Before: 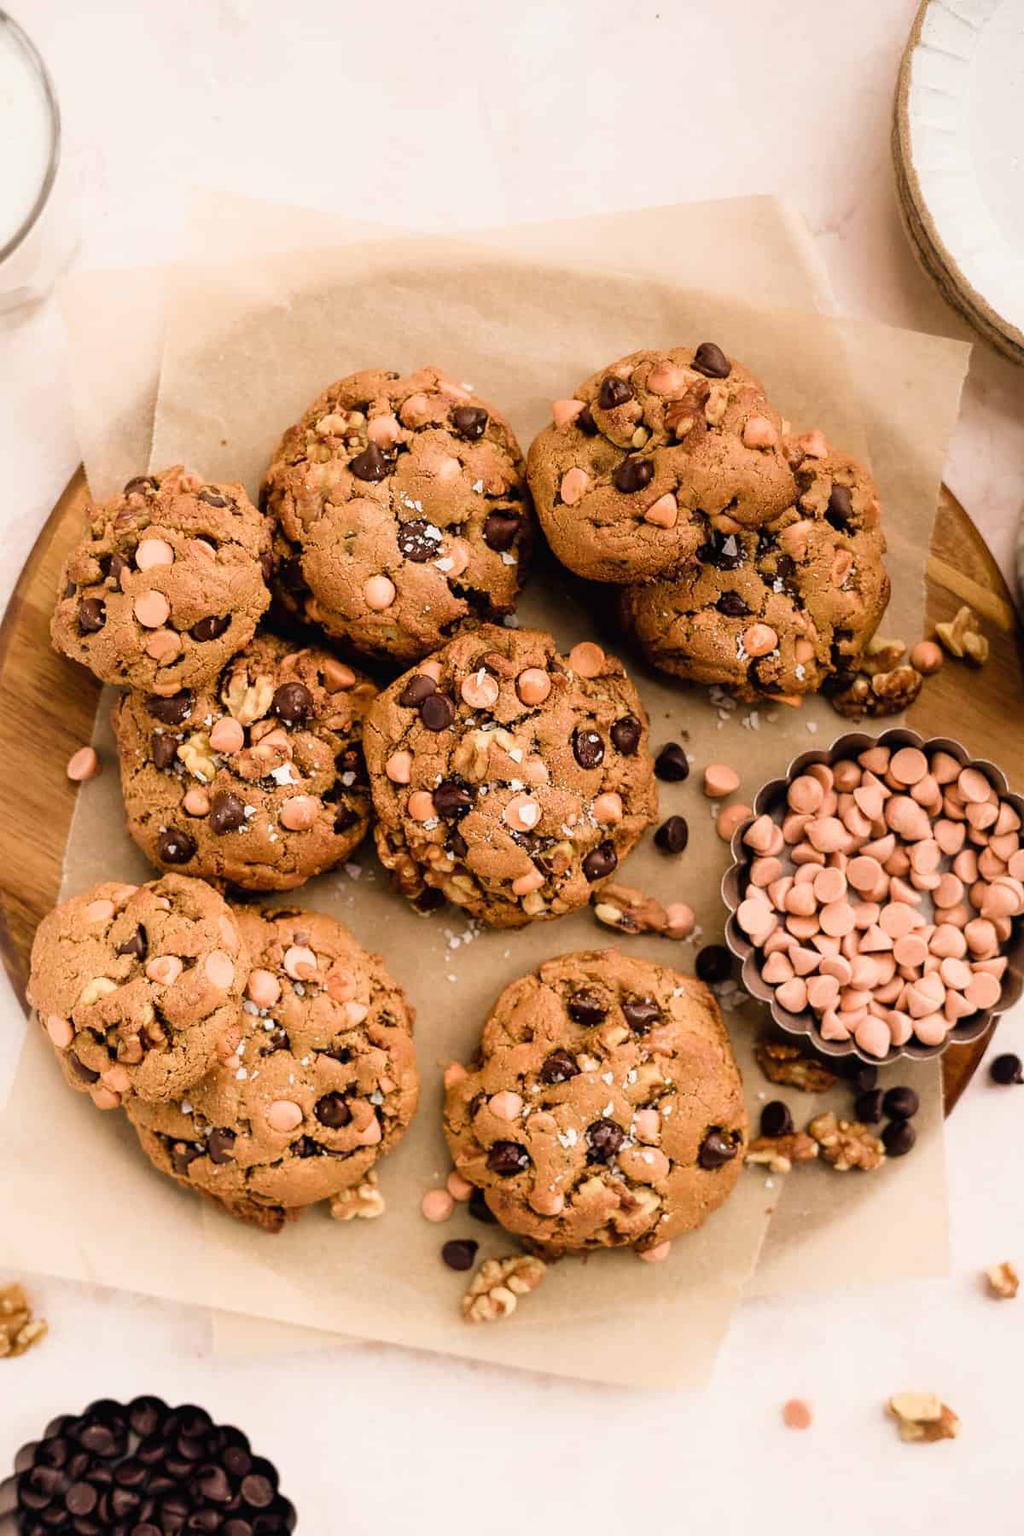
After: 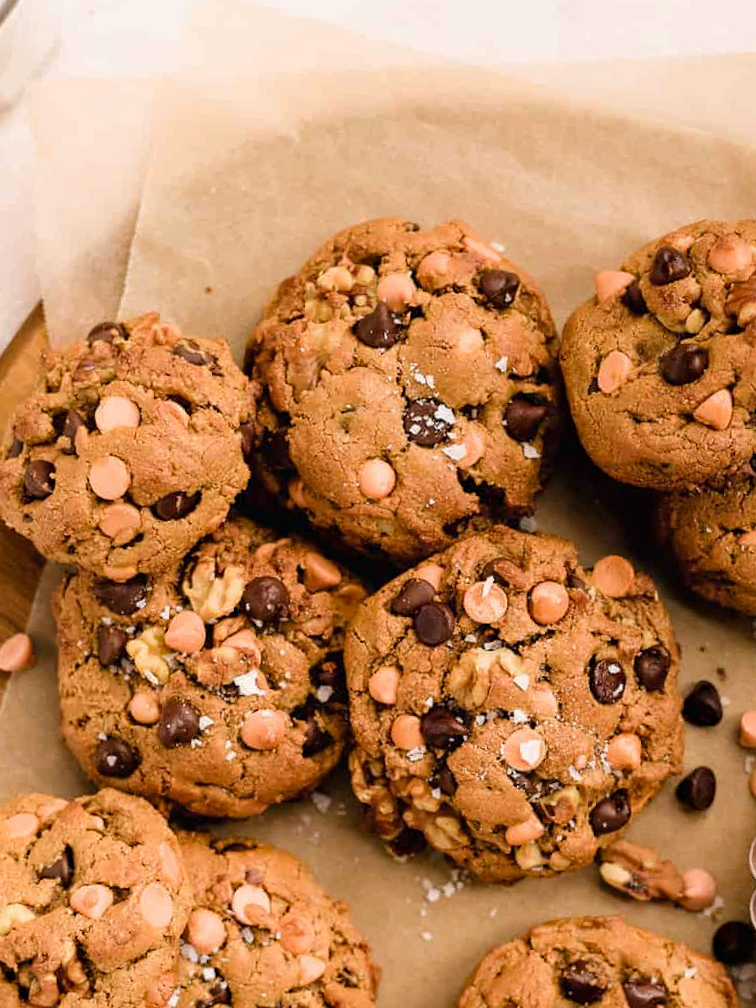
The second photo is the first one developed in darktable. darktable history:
crop and rotate: angle -4.39°, left 2.201%, top 7.008%, right 27.68%, bottom 30.666%
haze removal: compatibility mode true, adaptive false
